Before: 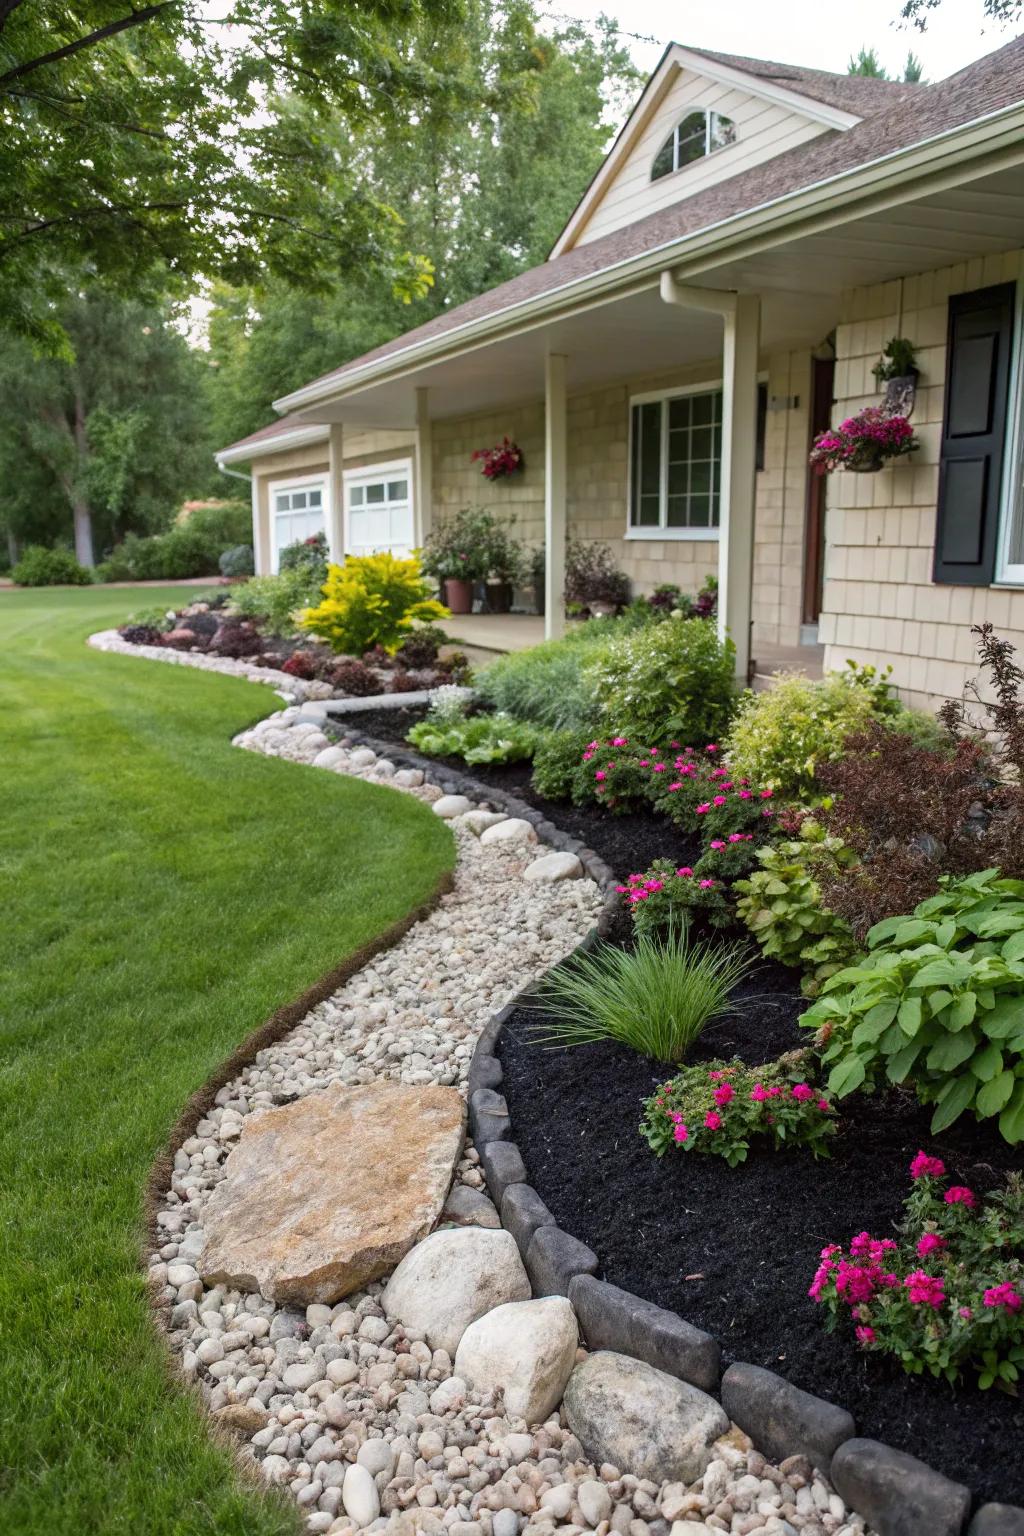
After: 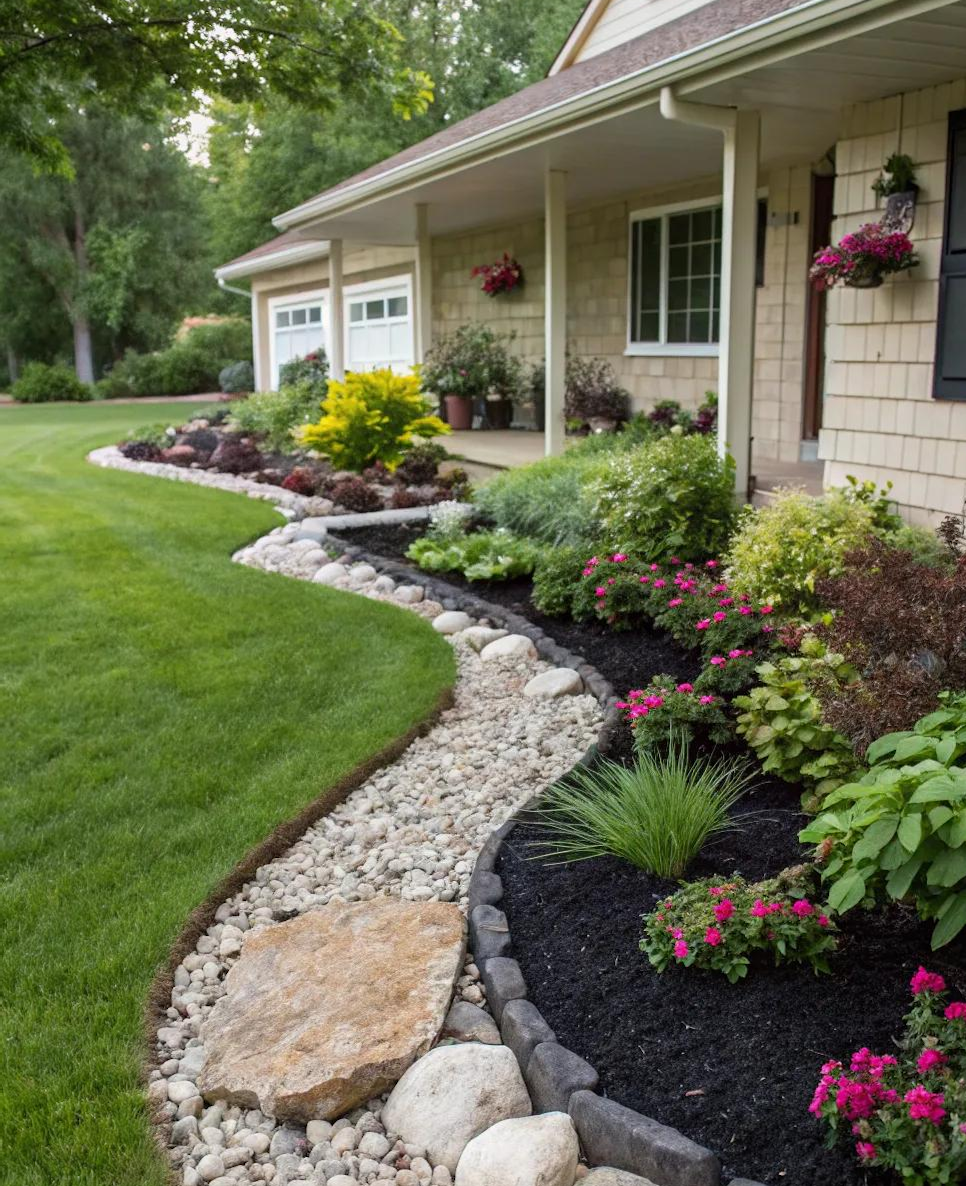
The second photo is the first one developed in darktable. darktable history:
crop and rotate: angle 0.034°, top 12.002%, right 5.519%, bottom 10.706%
